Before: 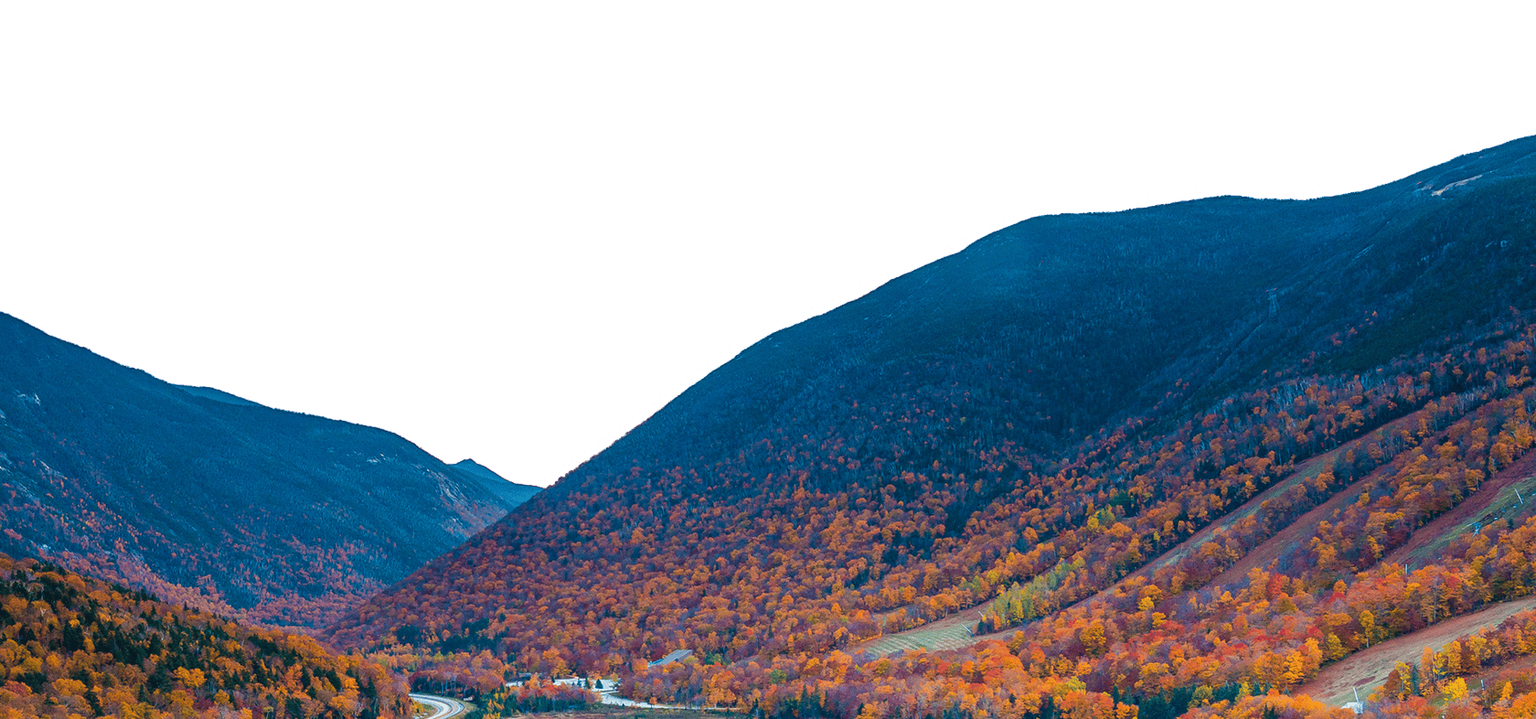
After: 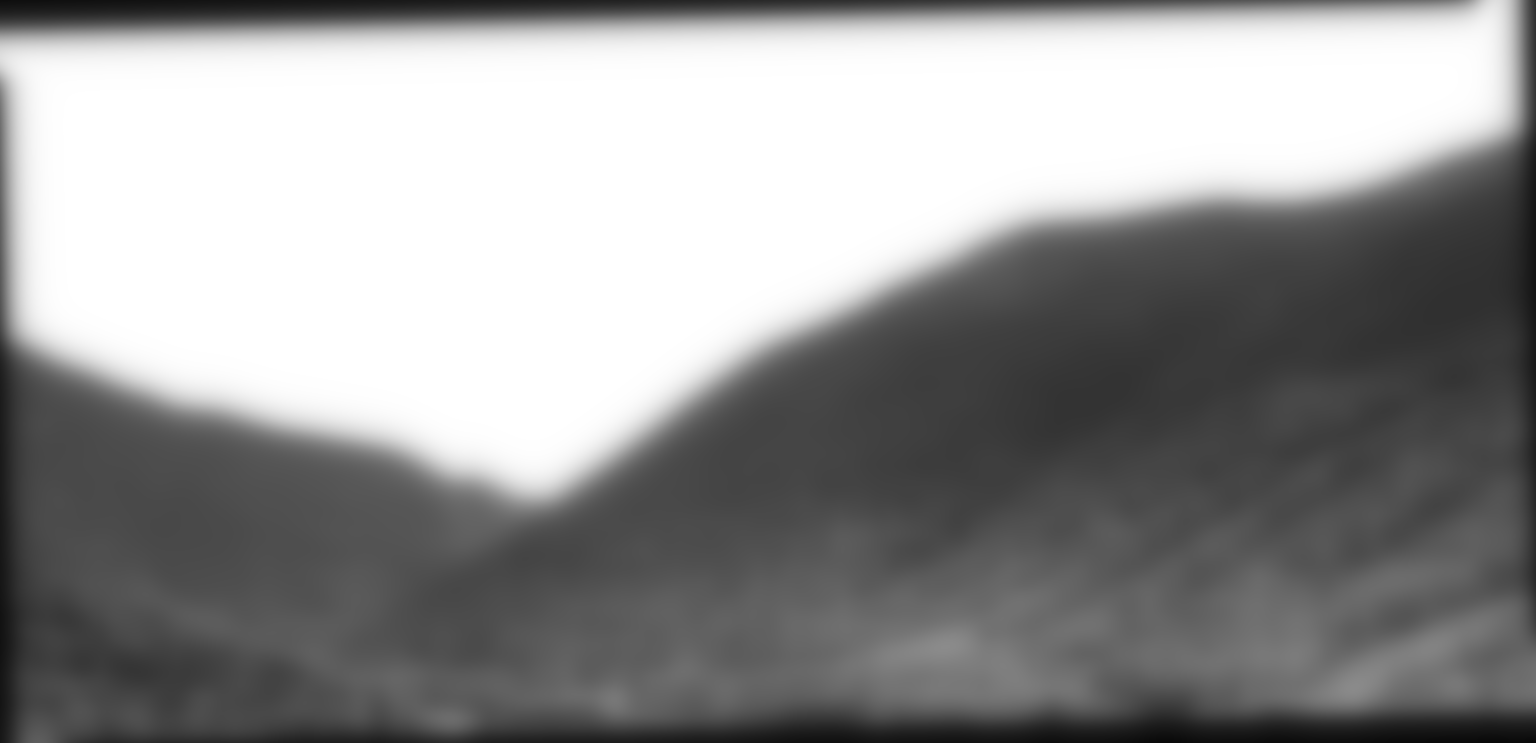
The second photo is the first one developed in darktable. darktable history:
rotate and perspective: rotation -1.17°, automatic cropping off
monochrome: on, module defaults
lowpass: radius 16, unbound 0
